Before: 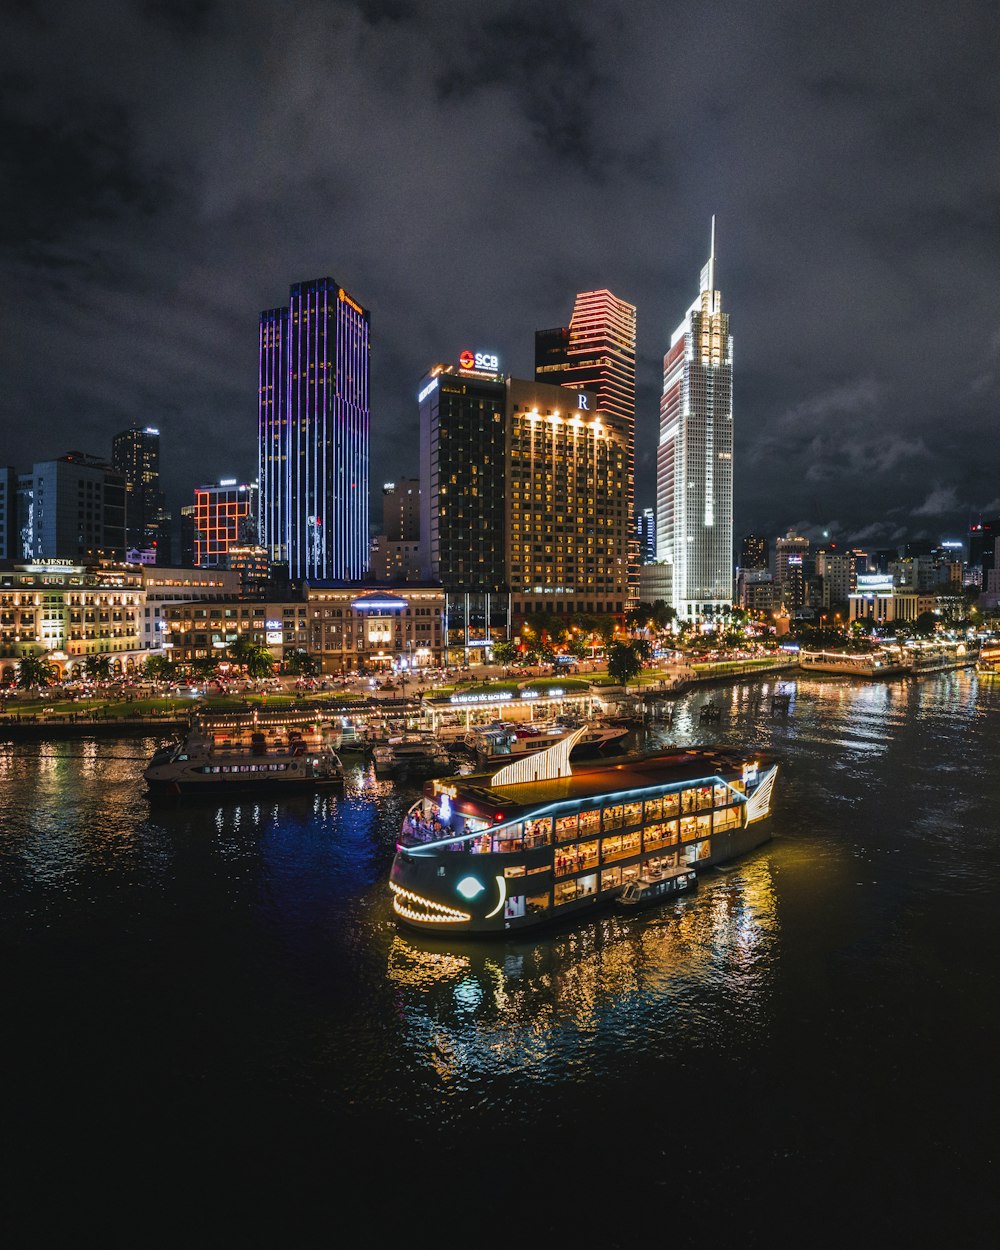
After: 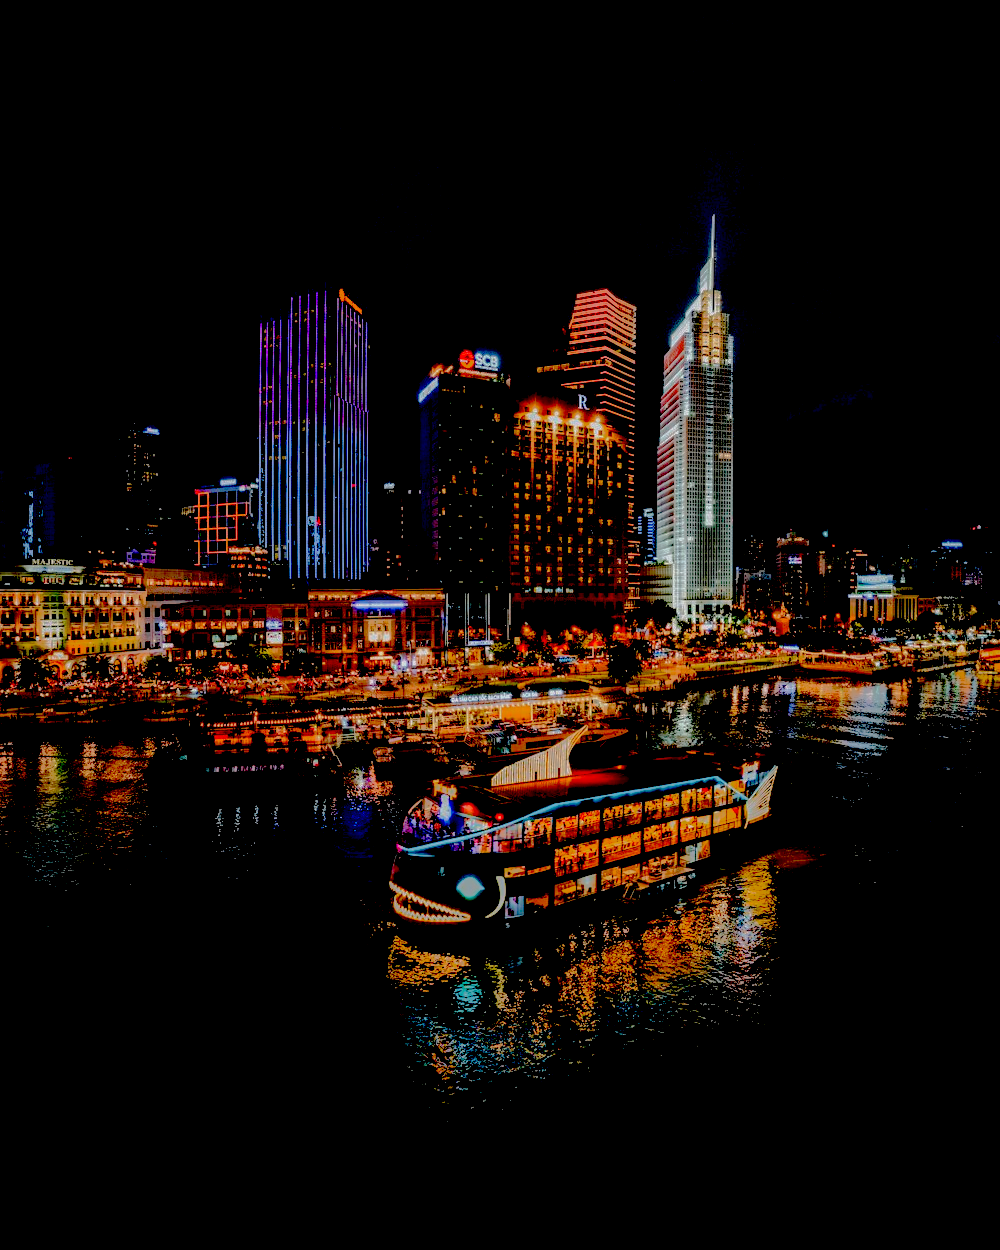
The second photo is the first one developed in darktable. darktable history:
exposure: black level correction 0.099, exposure -0.094 EV, compensate highlight preservation false
shadows and highlights: shadows 37.9, highlights -74.74
